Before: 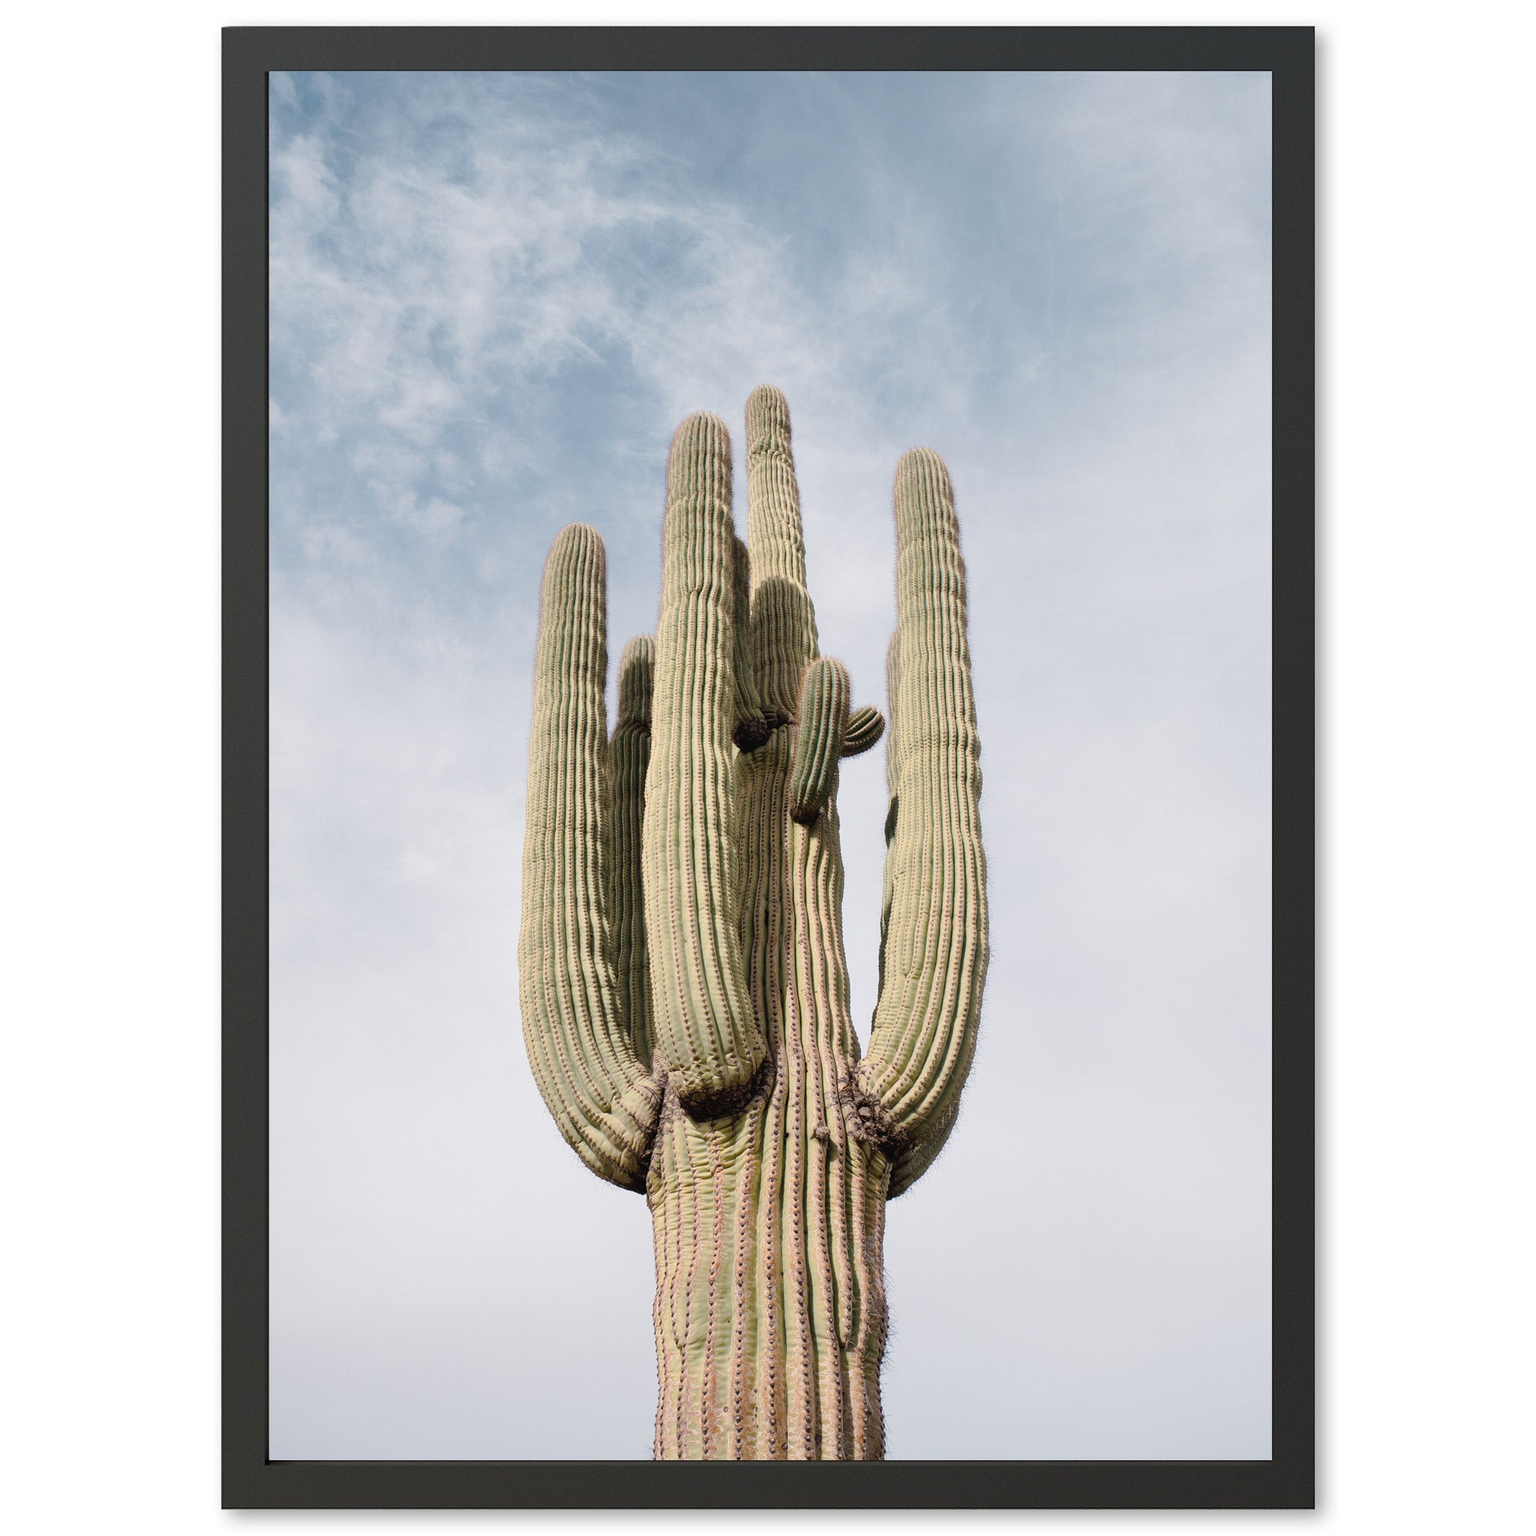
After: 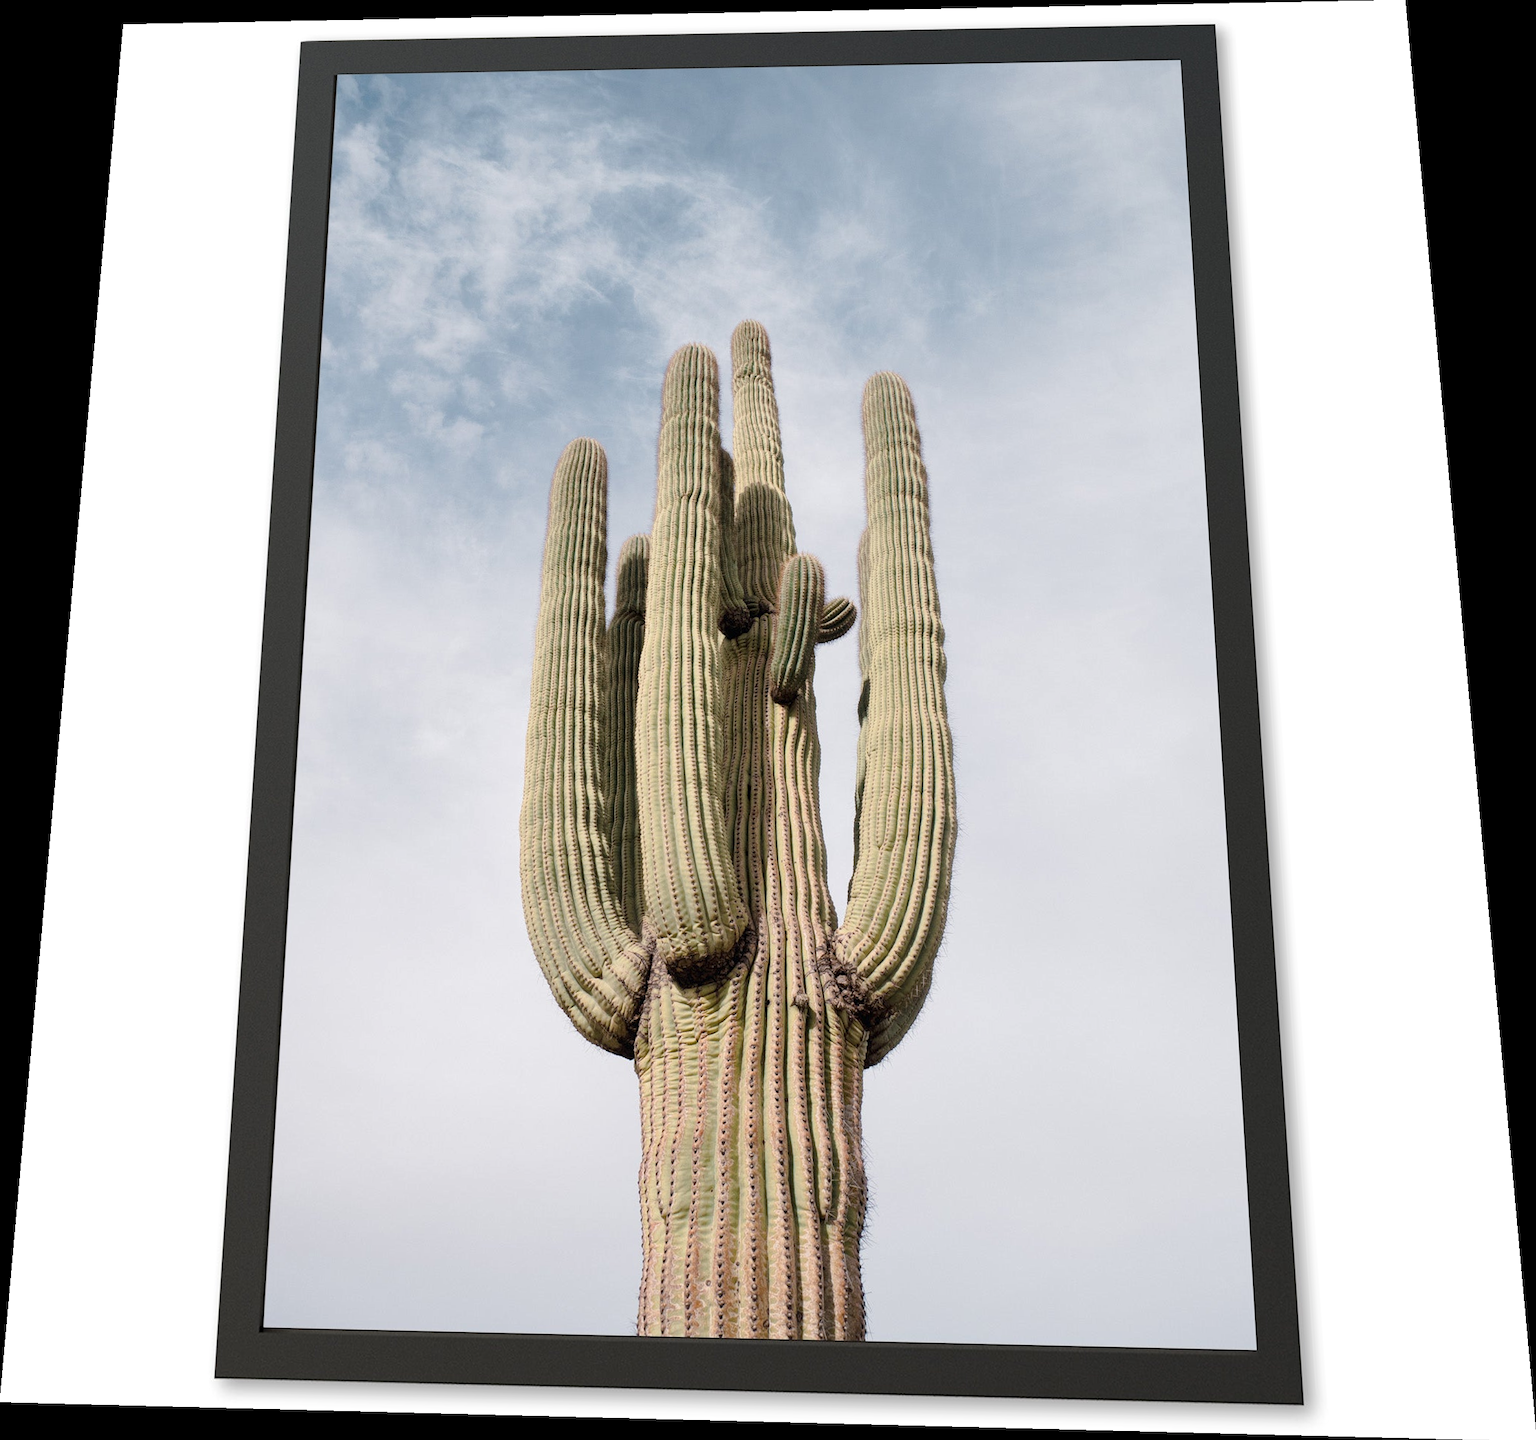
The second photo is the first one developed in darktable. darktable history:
rotate and perspective: rotation 0.128°, lens shift (vertical) -0.181, lens shift (horizontal) -0.044, shear 0.001, automatic cropping off
local contrast: highlights 100%, shadows 100%, detail 120%, midtone range 0.2
